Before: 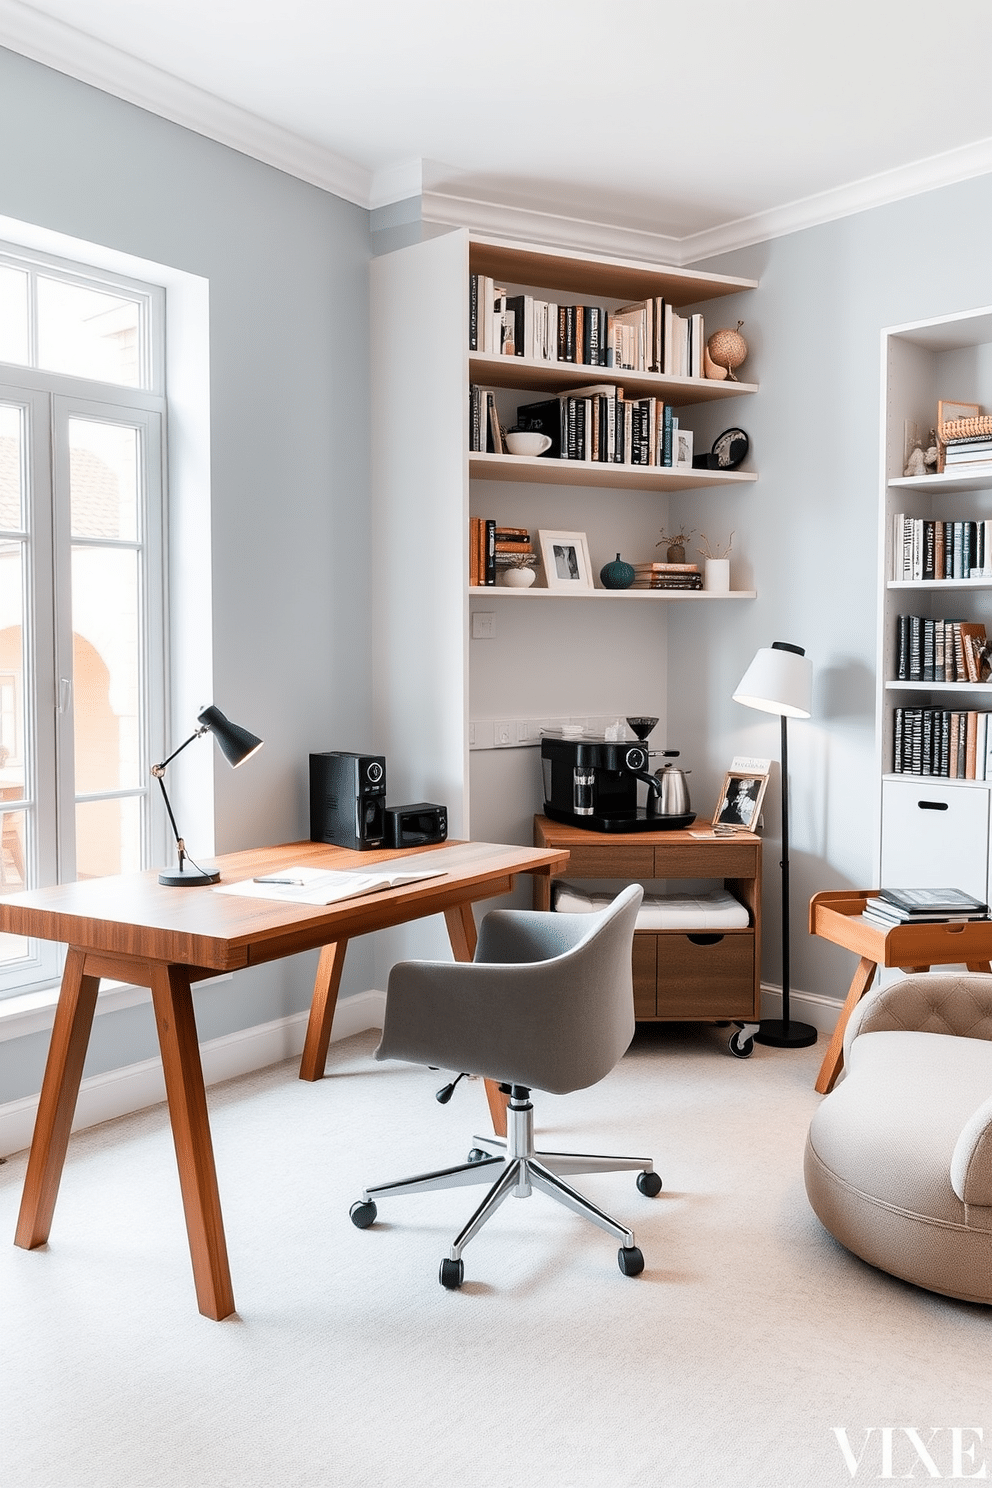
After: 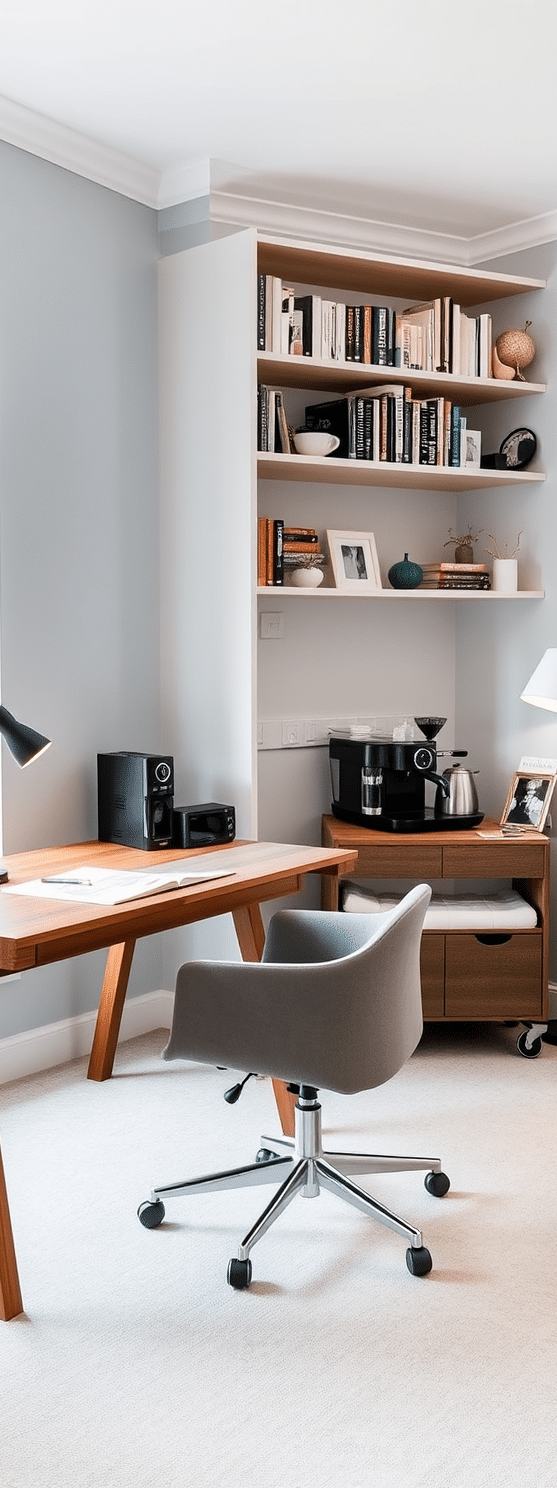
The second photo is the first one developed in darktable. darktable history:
crop: left 21.453%, right 22.347%
